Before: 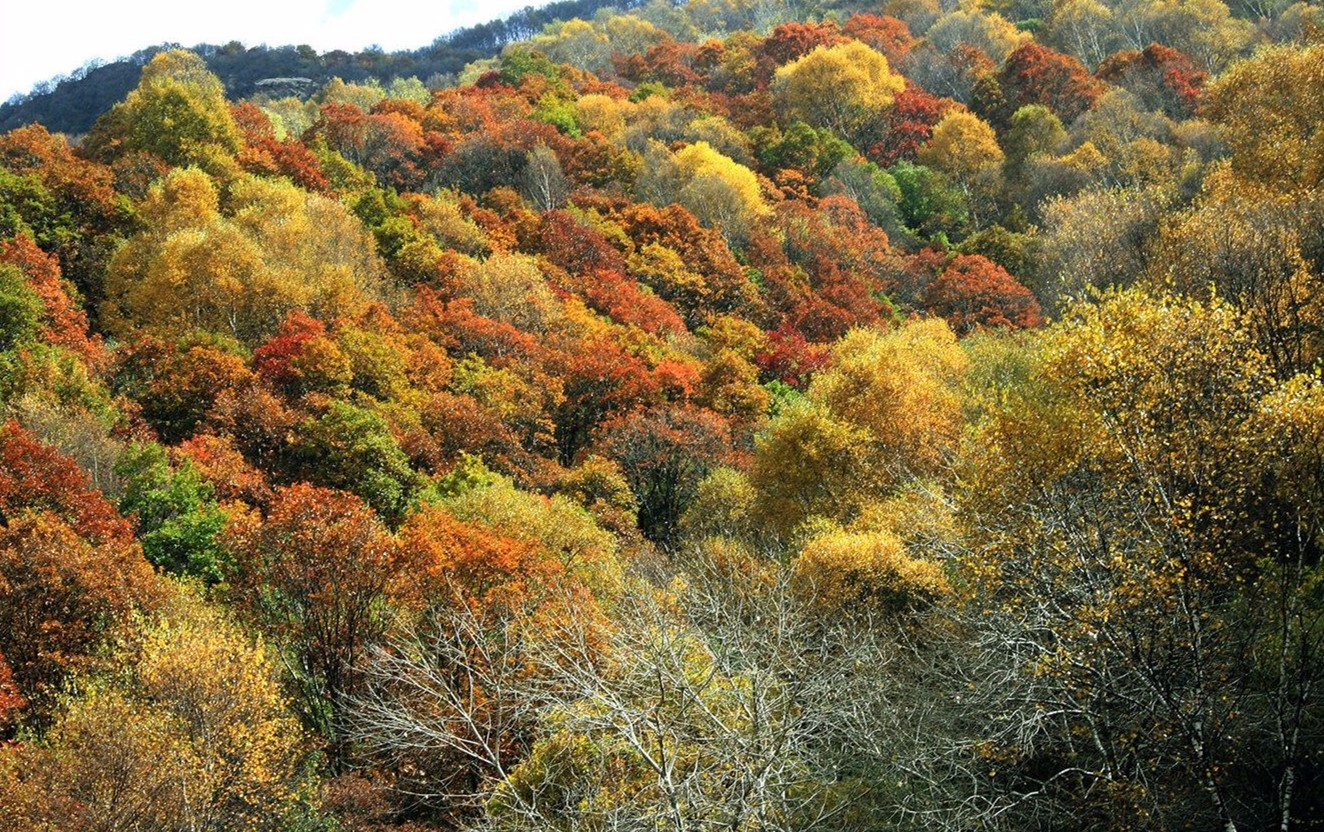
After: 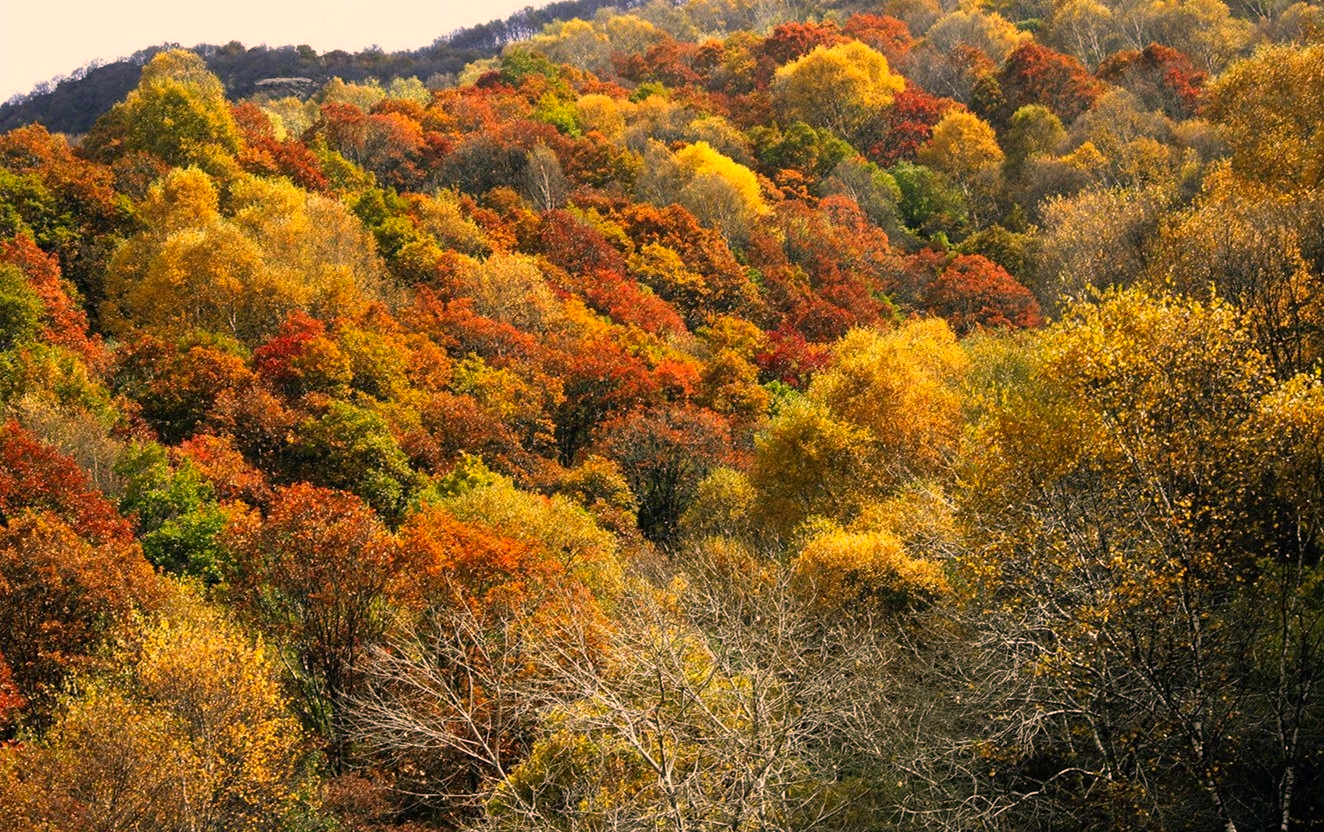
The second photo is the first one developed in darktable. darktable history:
base curve: curves: ch0 [(0, 0) (0.303, 0.277) (1, 1)]
color correction: highlights a* 21.81, highlights b* 22.19
